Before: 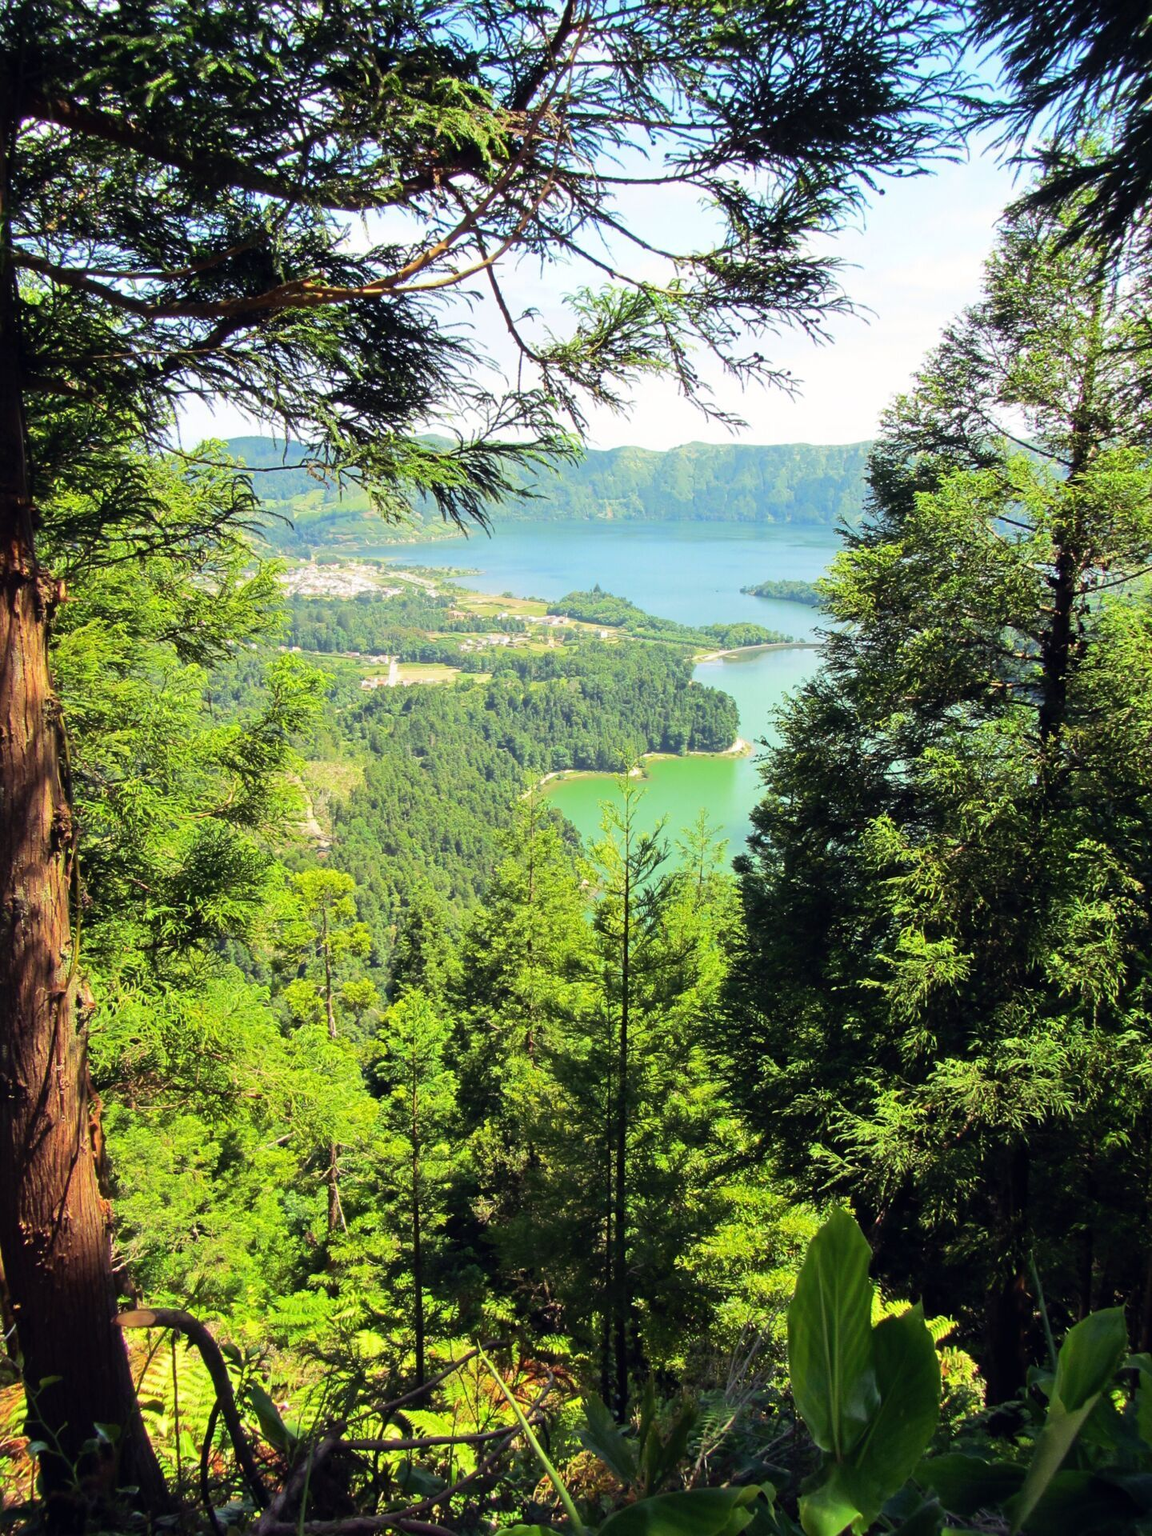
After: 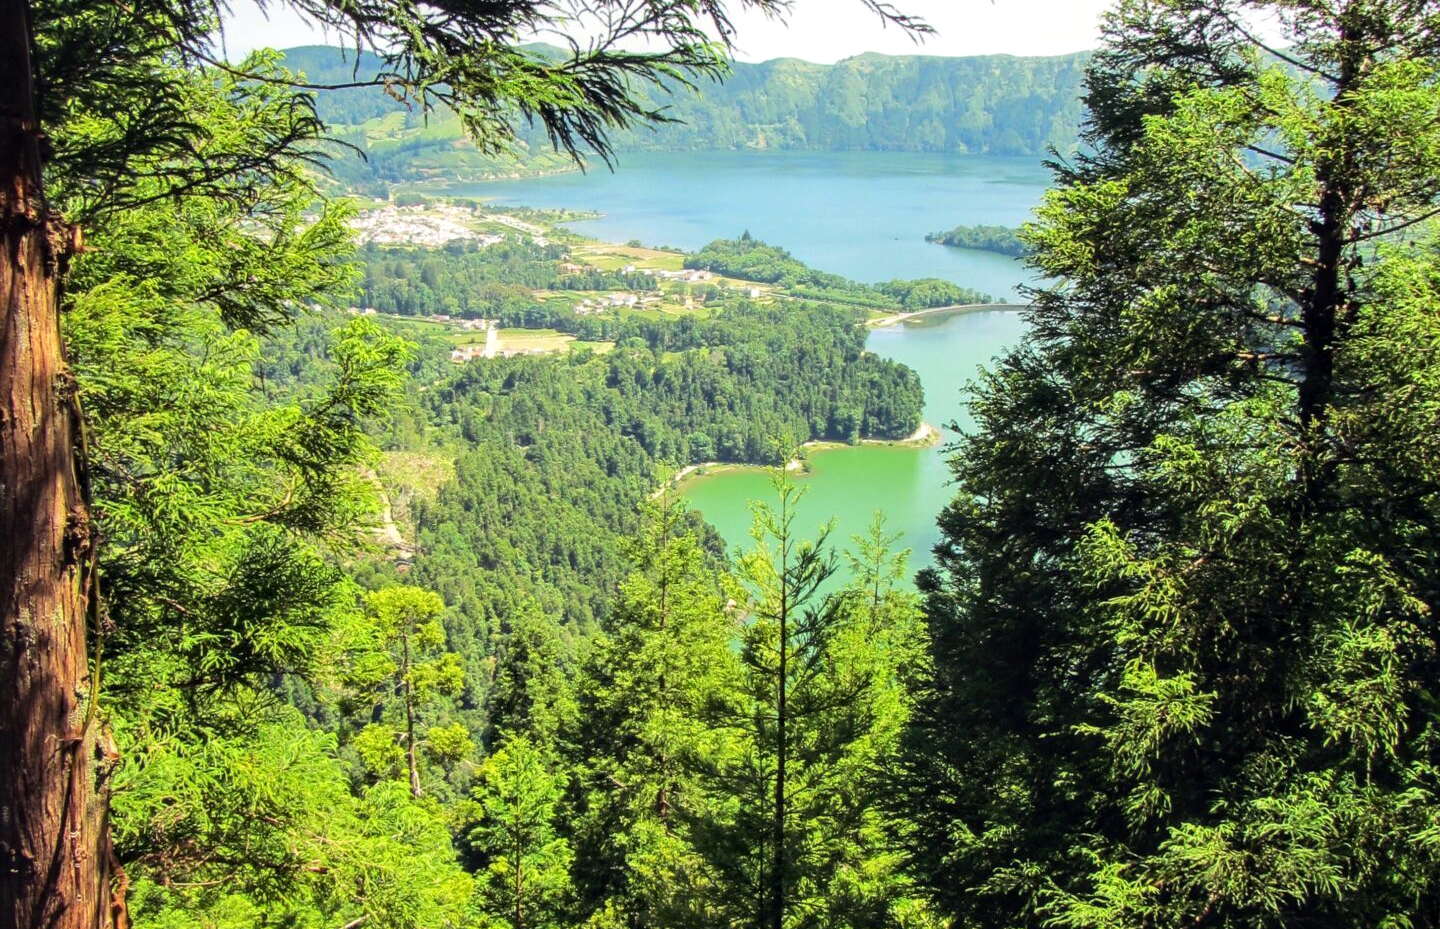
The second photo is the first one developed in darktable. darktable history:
crop and rotate: top 26.056%, bottom 25.543%
tone curve: curves: ch0 [(0, 0) (0.161, 0.144) (0.501, 0.497) (1, 1)], color space Lab, linked channels, preserve colors none
local contrast: on, module defaults
